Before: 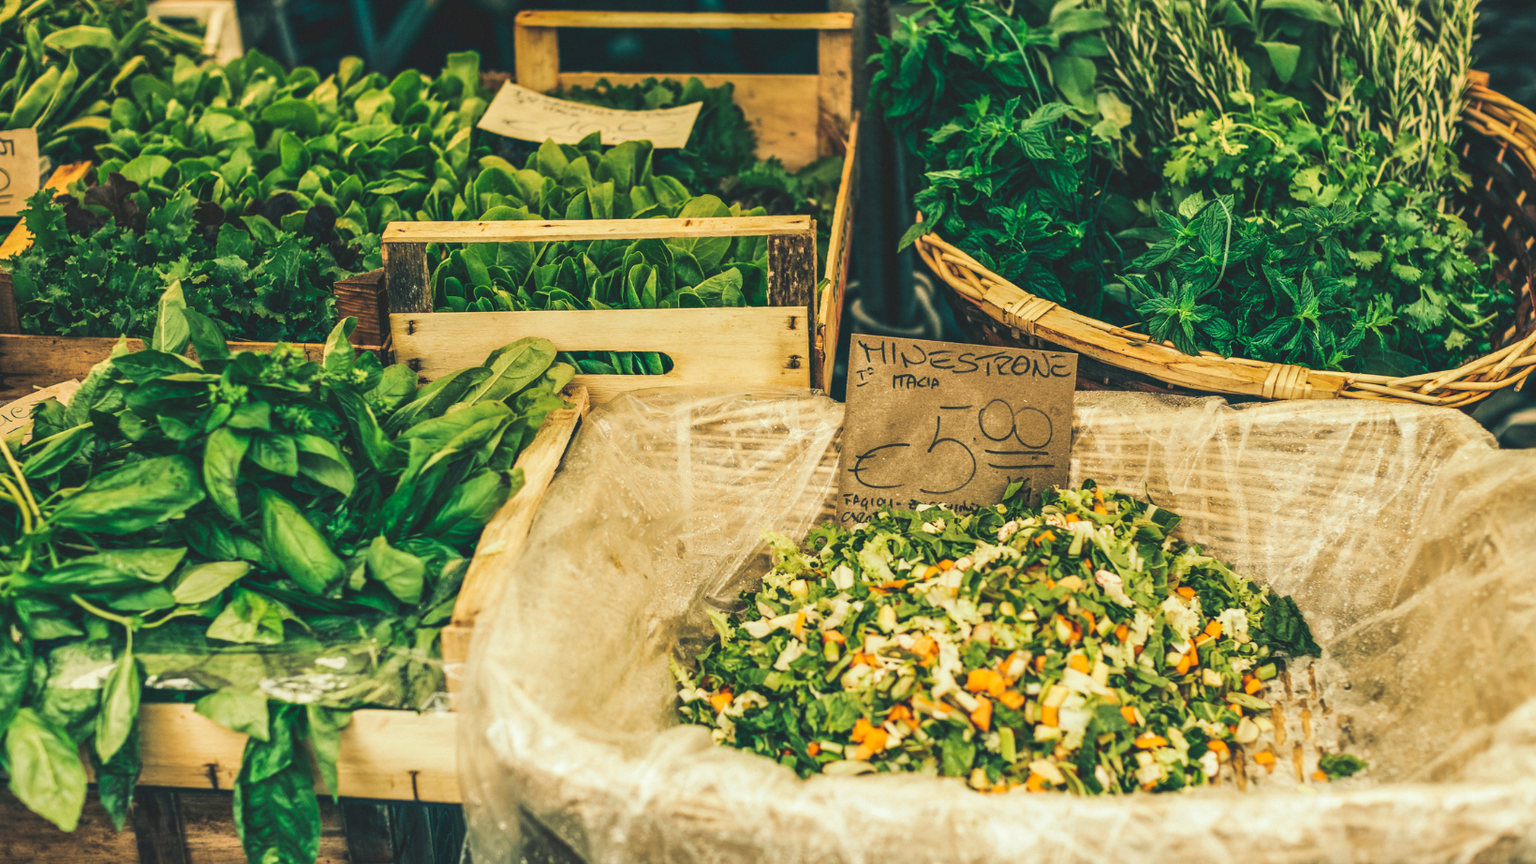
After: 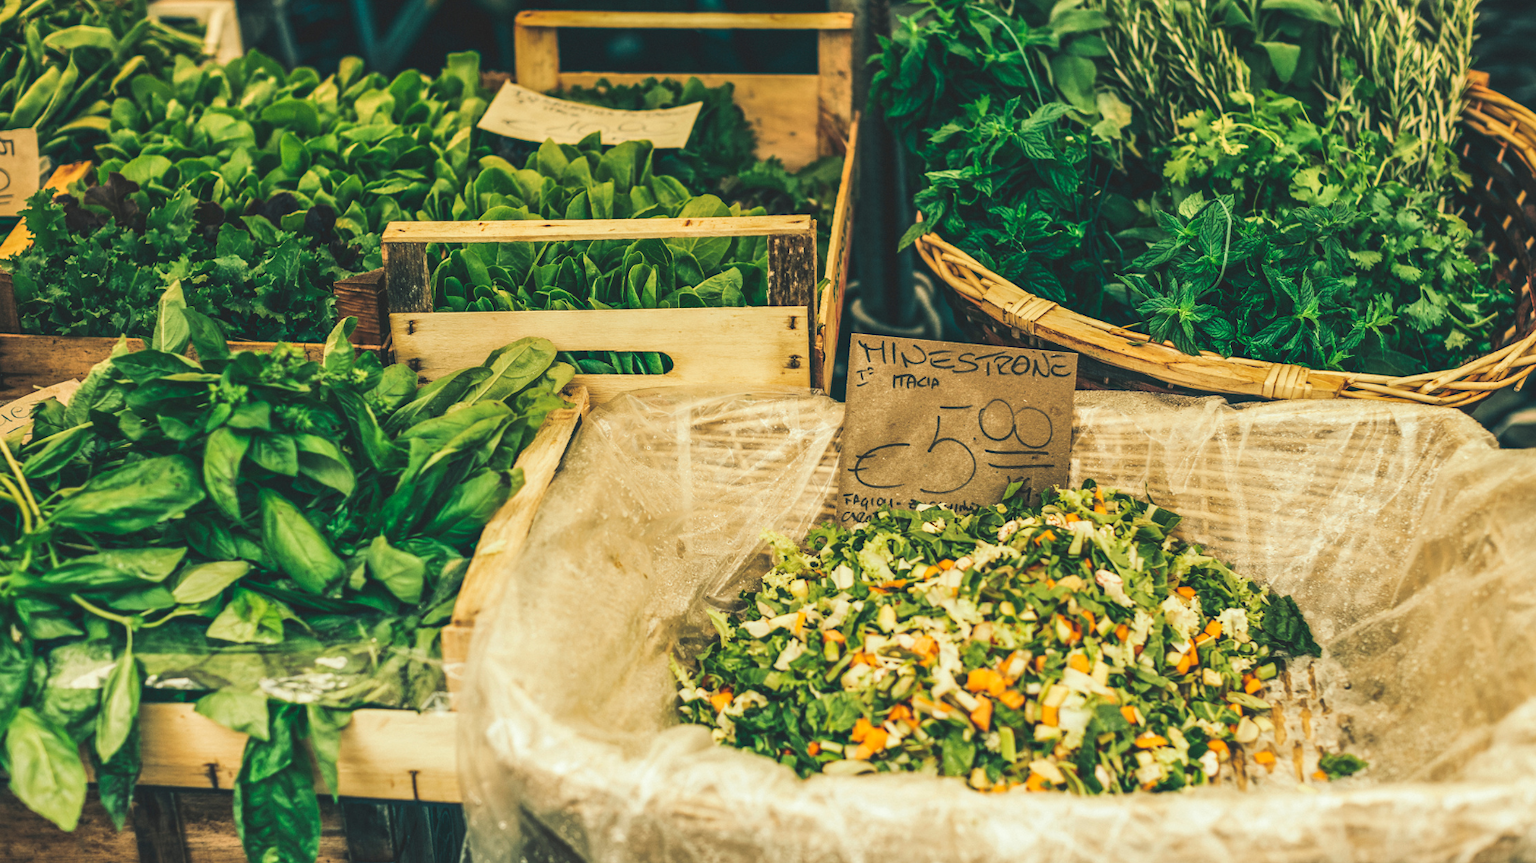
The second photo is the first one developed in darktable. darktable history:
base curve: curves: ch0 [(0, 0) (0.989, 0.992)], preserve colors none
